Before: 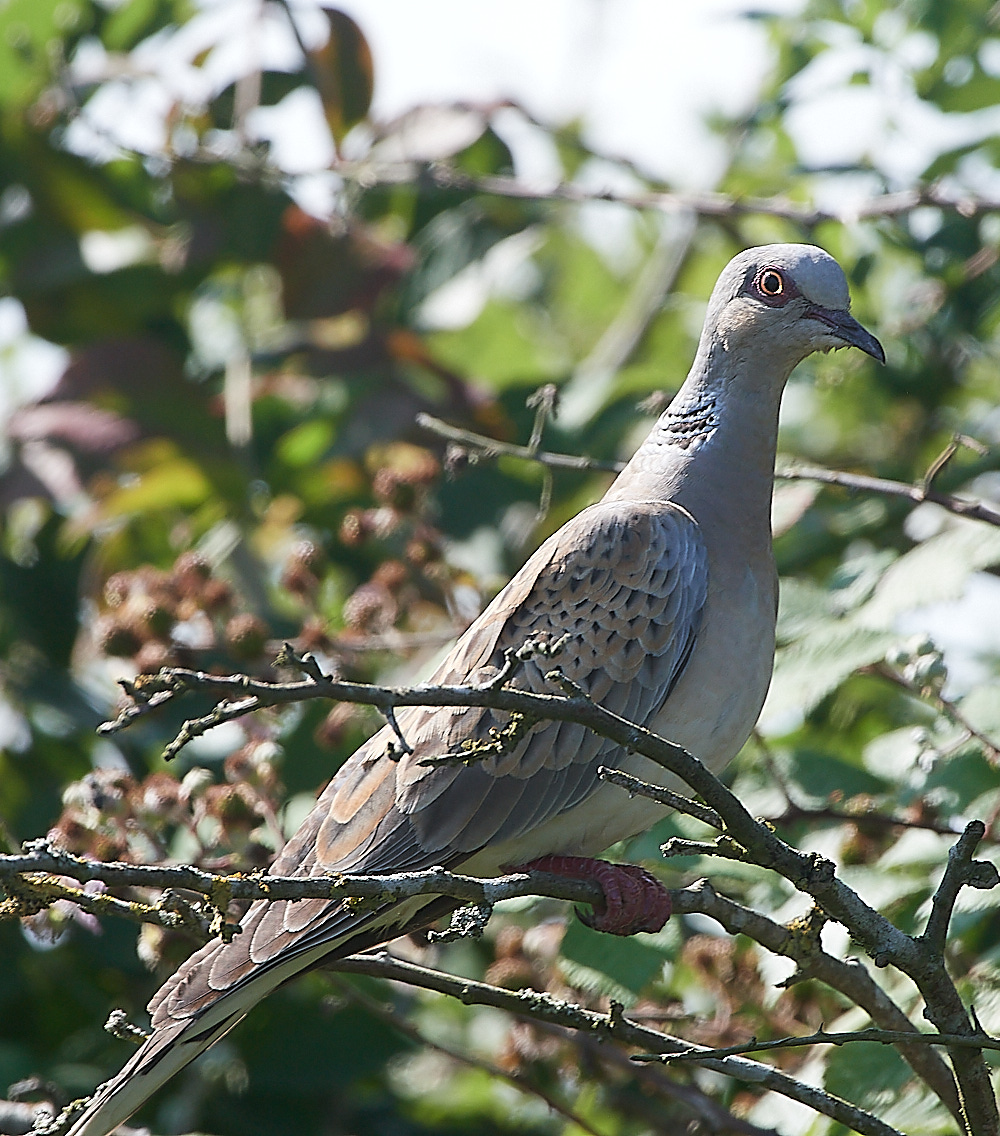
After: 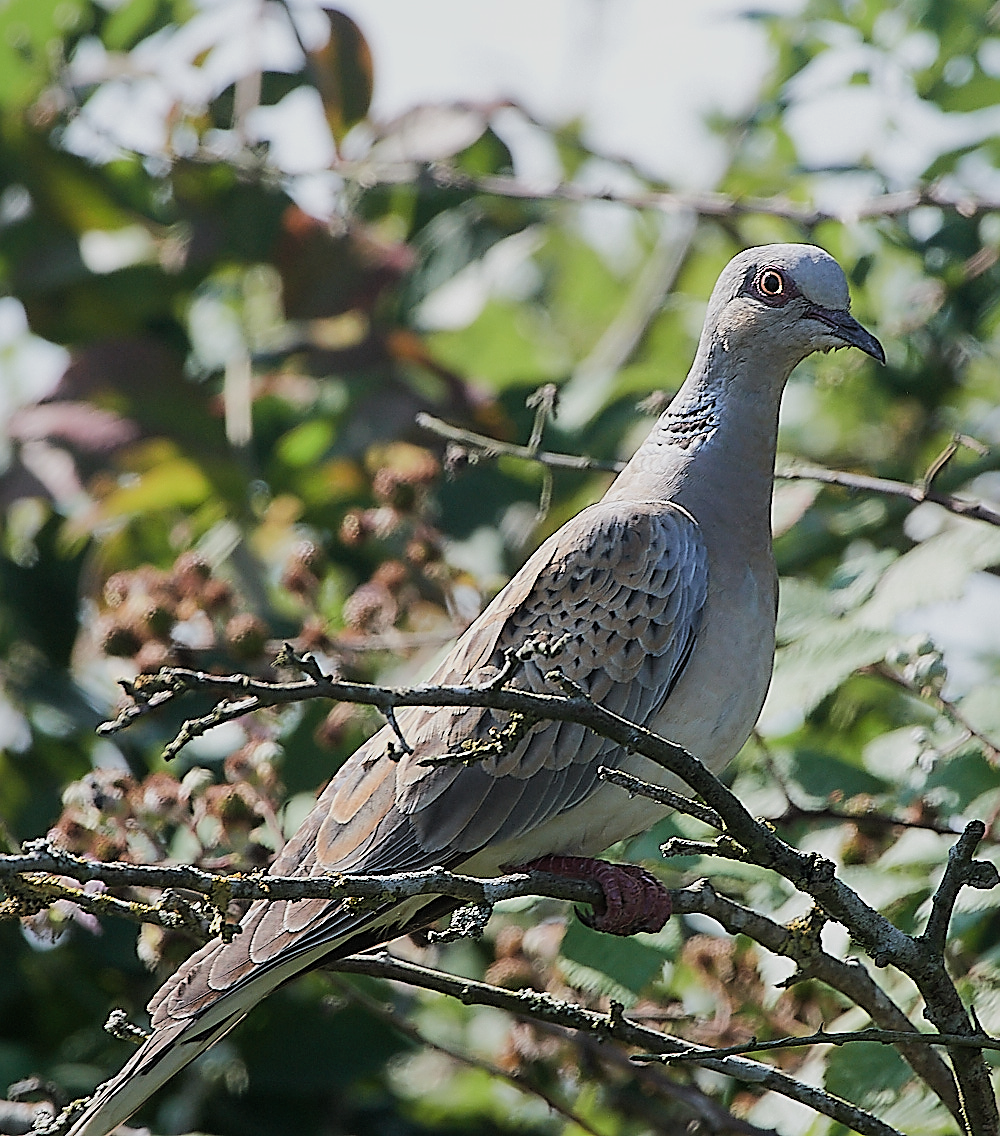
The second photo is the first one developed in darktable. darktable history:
sharpen: on, module defaults
filmic rgb: middle gray luminance 18.38%, black relative exposure -9.01 EV, white relative exposure 3.7 EV, target black luminance 0%, hardness 4.83, latitude 67.71%, contrast 0.942, highlights saturation mix 20.9%, shadows ↔ highlights balance 22.07%
tone equalizer: -8 EV -0.411 EV, -7 EV -0.394 EV, -6 EV -0.344 EV, -5 EV -0.219 EV, -3 EV 0.255 EV, -2 EV 0.314 EV, -1 EV 0.37 EV, +0 EV 0.442 EV, edges refinement/feathering 500, mask exposure compensation -1.57 EV, preserve details no
shadows and highlights: shadows 29.92
